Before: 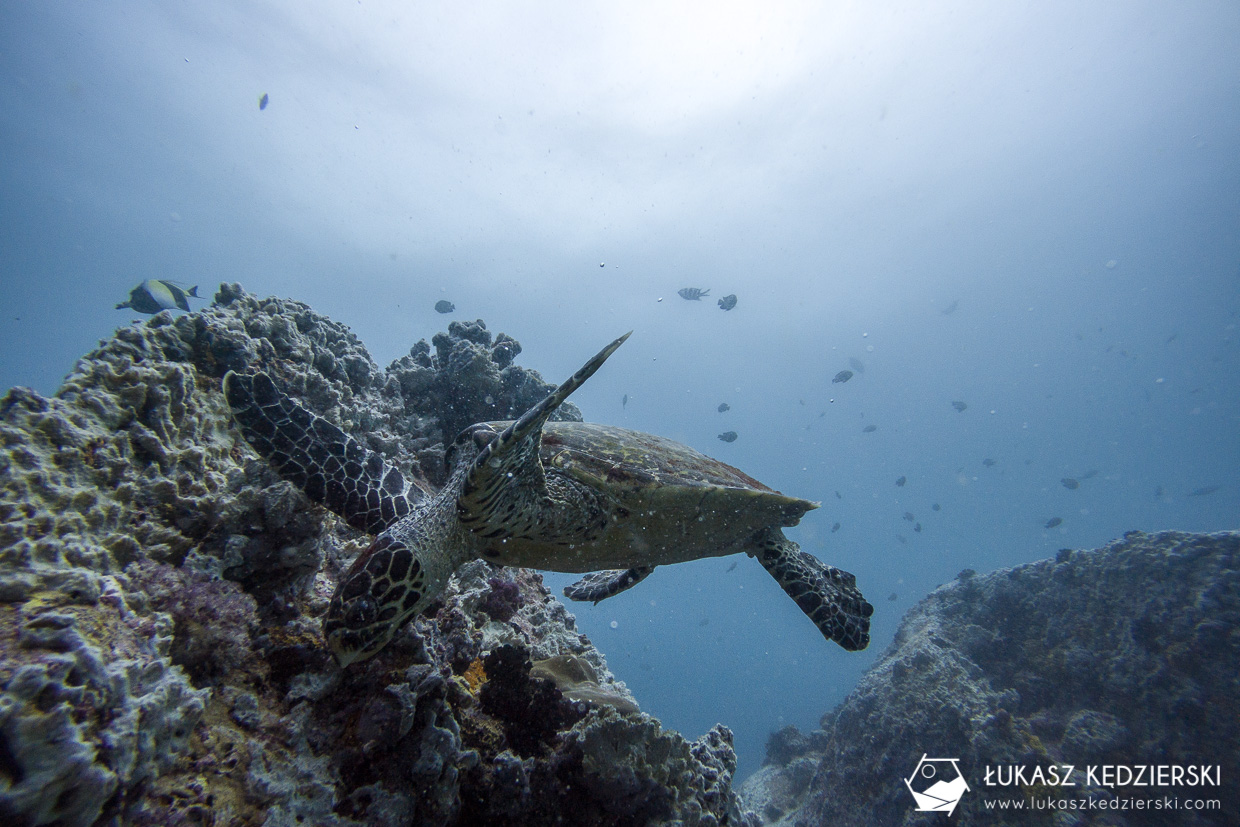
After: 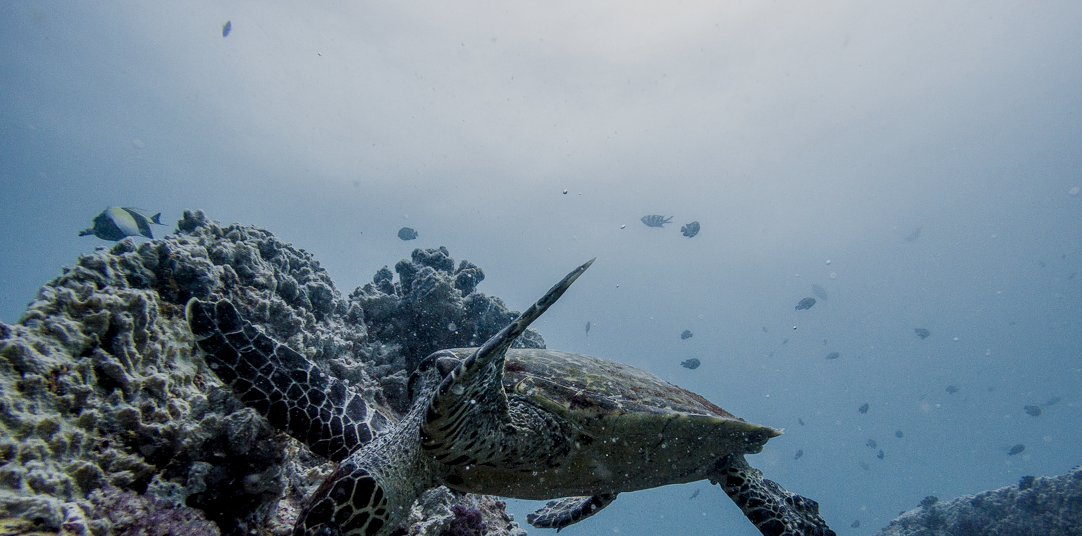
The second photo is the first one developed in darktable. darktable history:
local contrast: on, module defaults
crop: left 3.053%, top 8.897%, right 9.668%, bottom 26.258%
exposure: exposure -0.023 EV, compensate exposure bias true, compensate highlight preservation false
filmic rgb: black relative exposure -7.65 EV, white relative exposure 4.56 EV, threshold 3.04 EV, hardness 3.61, contrast 0.994, preserve chrominance no, color science v5 (2021), enable highlight reconstruction true
